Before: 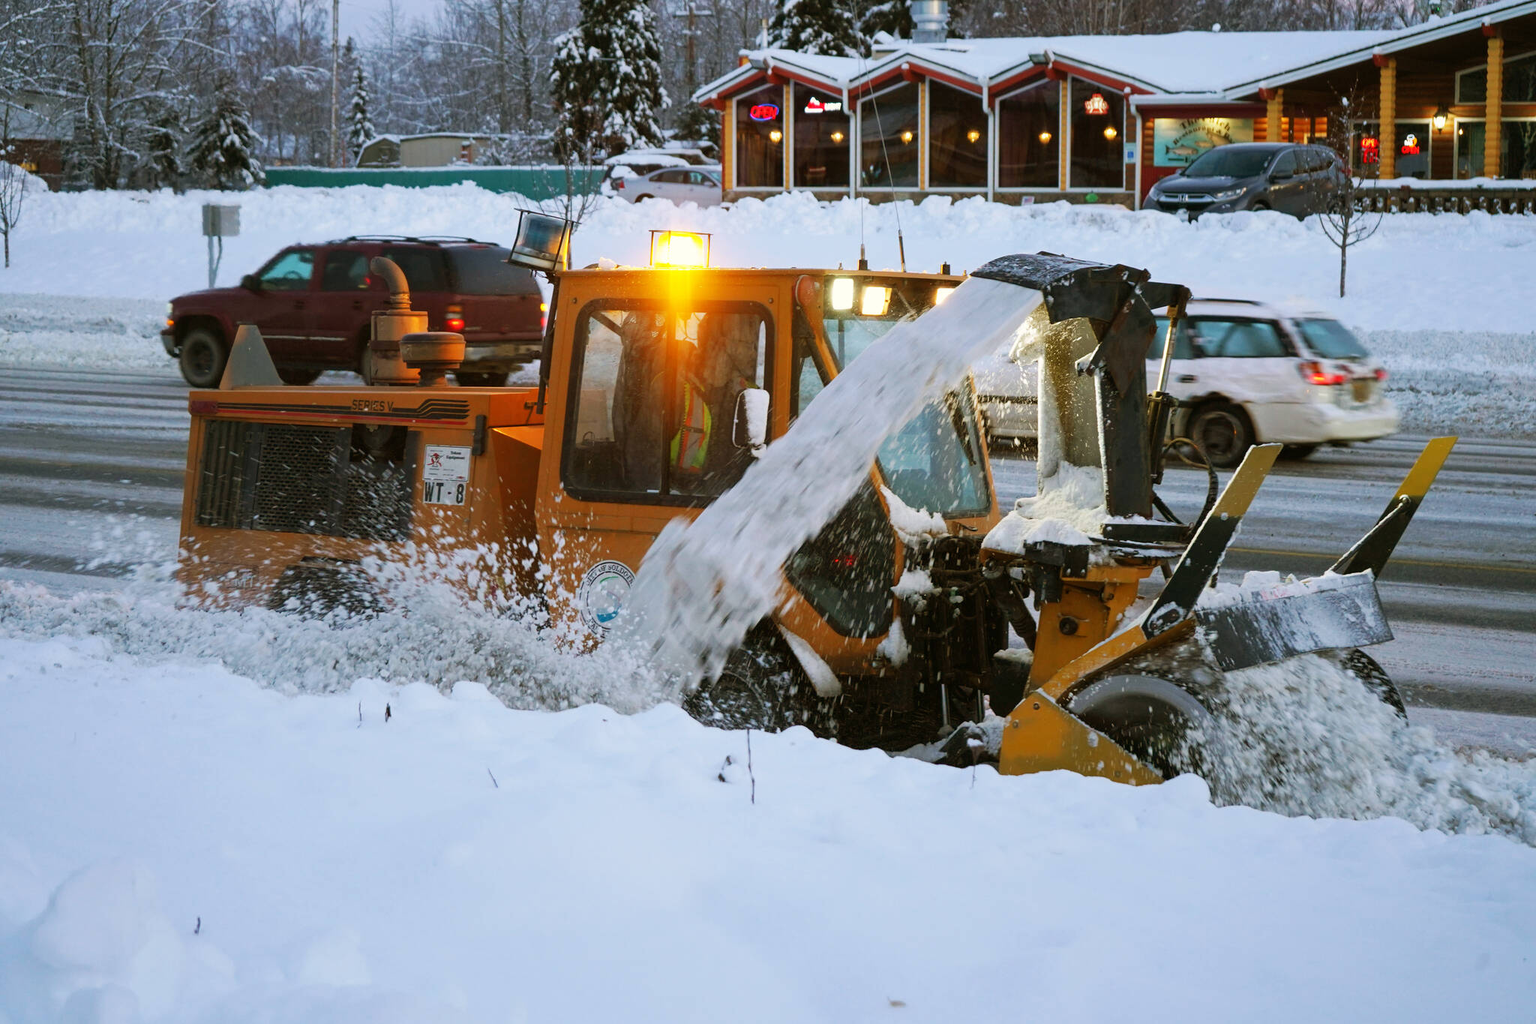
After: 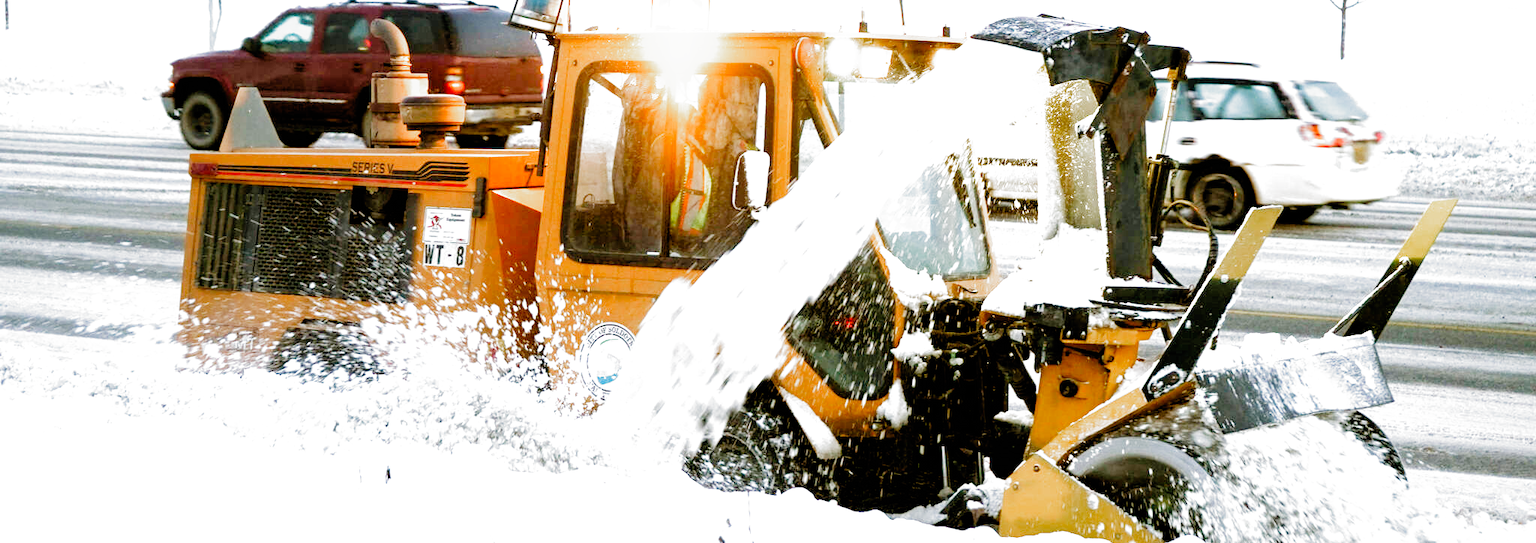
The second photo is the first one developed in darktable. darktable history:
crop and rotate: top 23.292%, bottom 23.566%
exposure: black level correction 0.001, exposure 1.995 EV, compensate highlight preservation false
filmic rgb: black relative exposure -3.71 EV, white relative exposure 2.78 EV, dynamic range scaling -4.79%, hardness 3.05, add noise in highlights 0.001, preserve chrominance no, color science v3 (2019), use custom middle-gray values true, contrast in highlights soft
